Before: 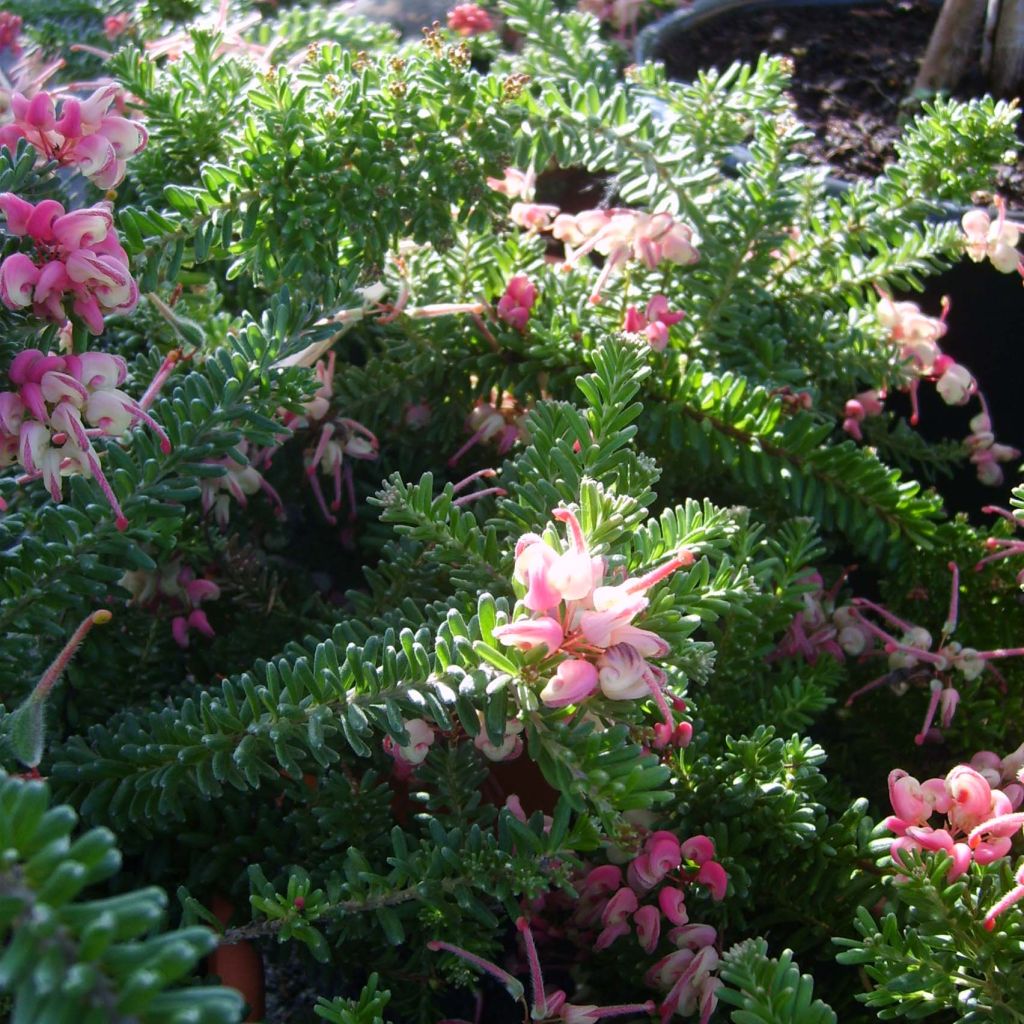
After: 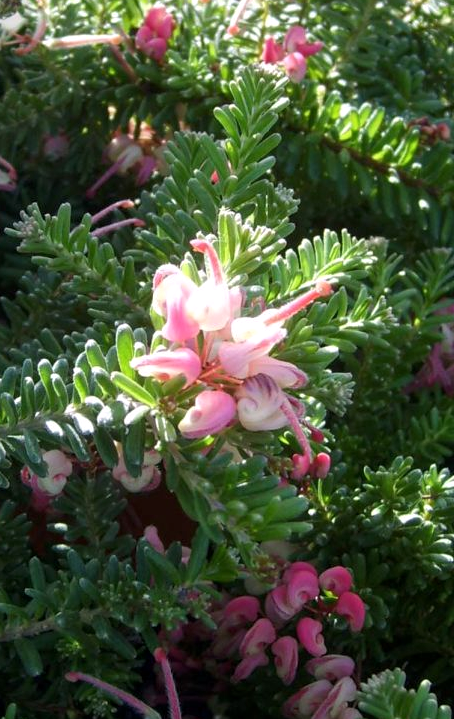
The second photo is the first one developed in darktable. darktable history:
crop: left 35.372%, top 26.285%, right 20.197%, bottom 3.43%
local contrast: highlights 107%, shadows 101%, detail 119%, midtone range 0.2
